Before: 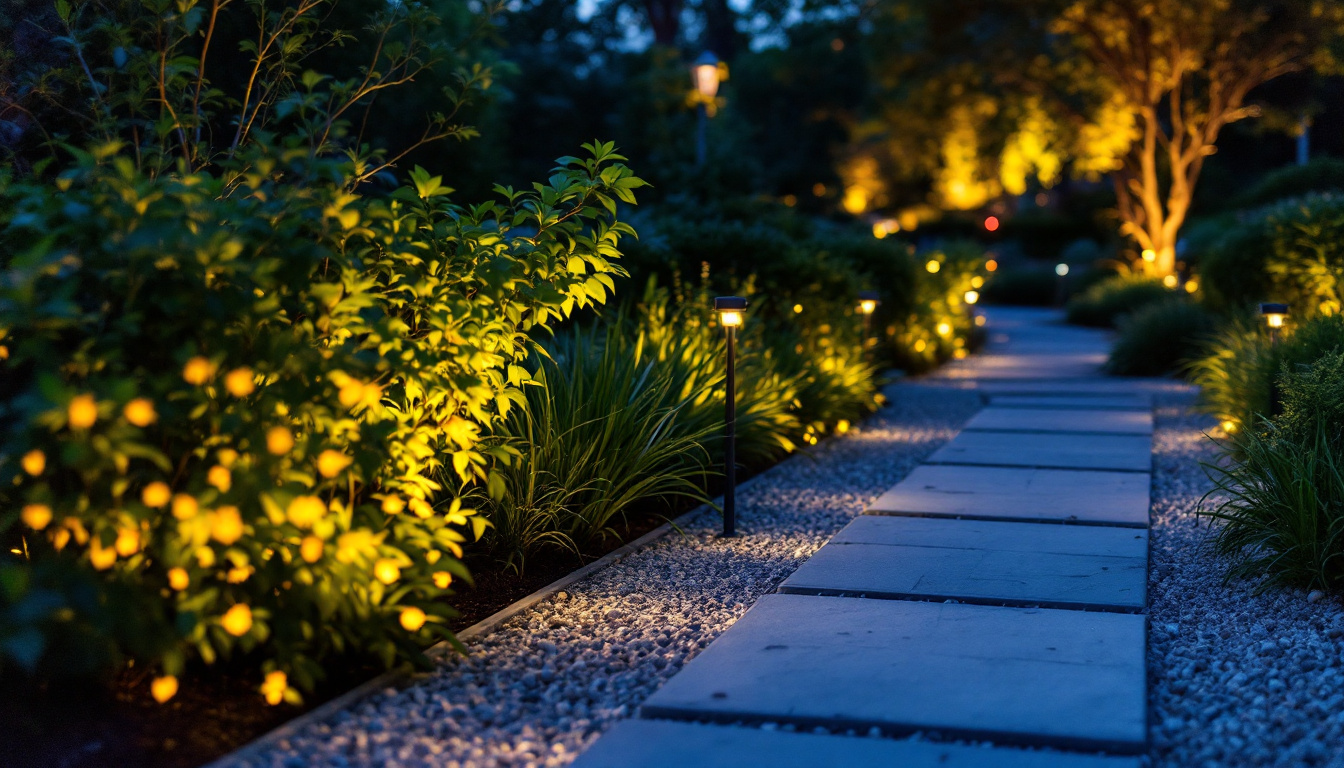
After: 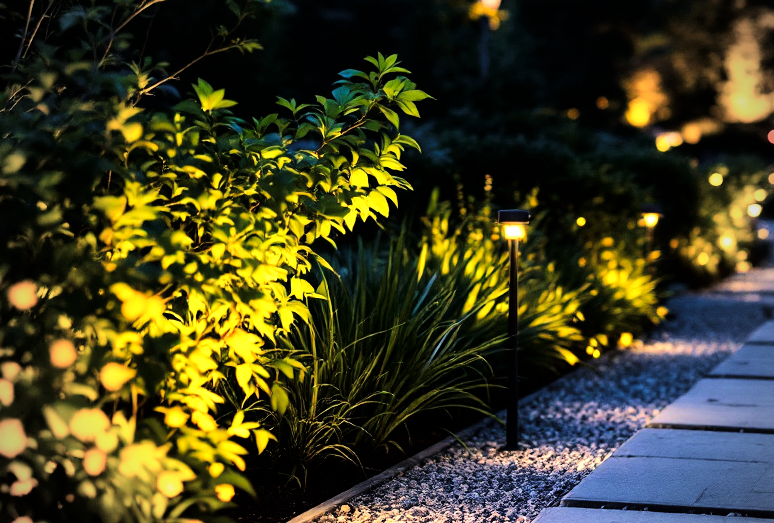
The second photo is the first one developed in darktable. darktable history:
exposure: exposure 0.609 EV, compensate highlight preservation false
tone curve: curves: ch0 [(0, 0) (0.003, 0) (0.011, 0.001) (0.025, 0.003) (0.044, 0.005) (0.069, 0.011) (0.1, 0.021) (0.136, 0.035) (0.177, 0.079) (0.224, 0.134) (0.277, 0.219) (0.335, 0.315) (0.399, 0.42) (0.468, 0.529) (0.543, 0.636) (0.623, 0.727) (0.709, 0.805) (0.801, 0.88) (0.898, 0.957) (1, 1)], color space Lab, linked channels, preserve colors none
crop: left 16.181%, top 11.374%, right 26.207%, bottom 20.491%
vignetting: fall-off start 71.55%
velvia: strength 9.64%
